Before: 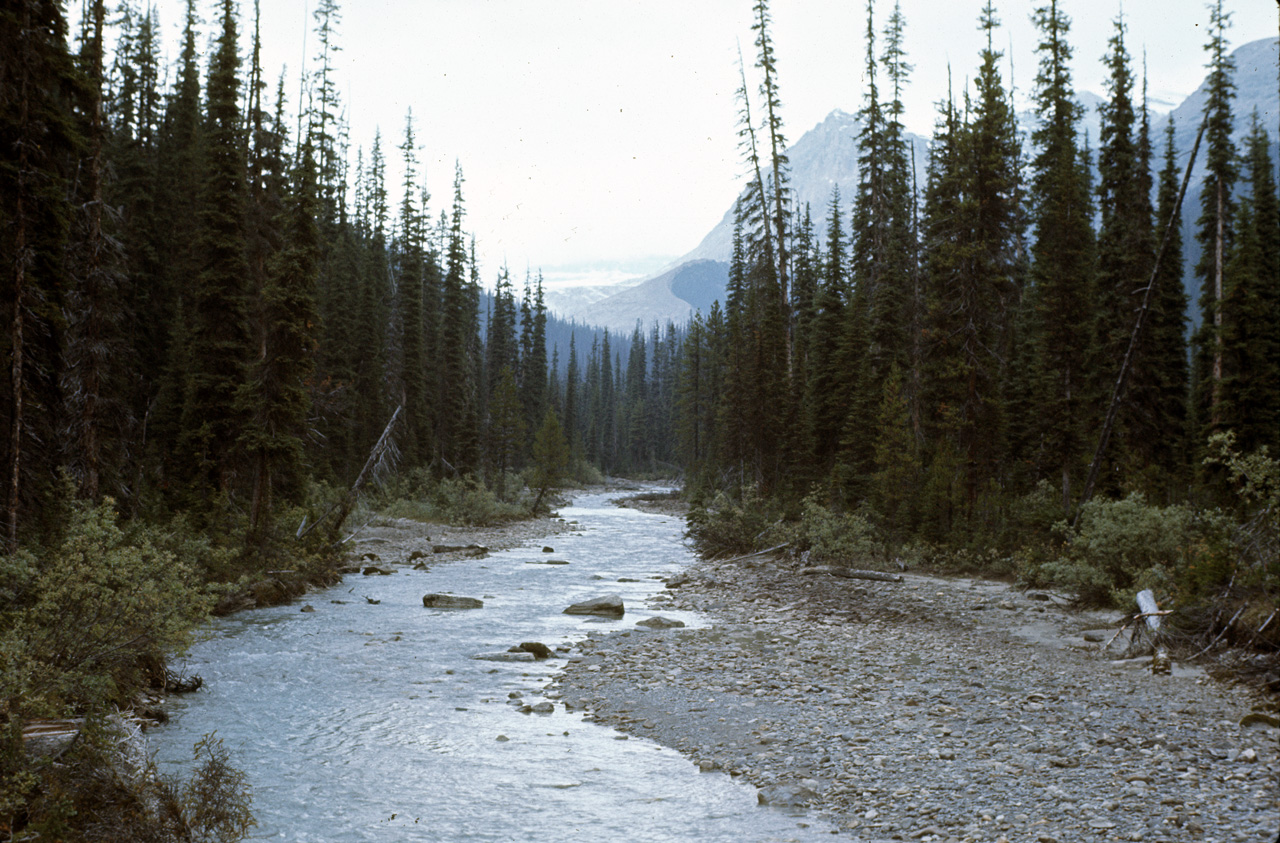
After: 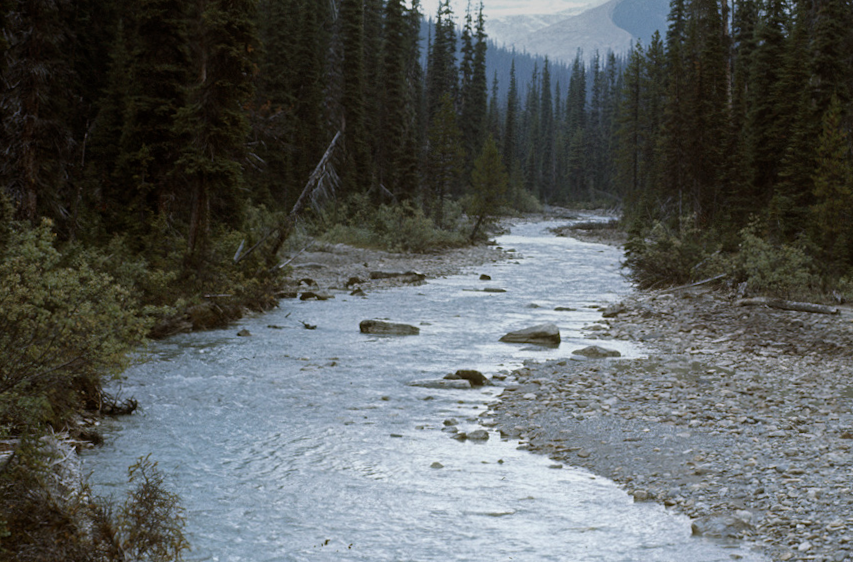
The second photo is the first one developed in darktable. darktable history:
graduated density: on, module defaults
crop and rotate: angle -0.82°, left 3.85%, top 31.828%, right 27.992%
